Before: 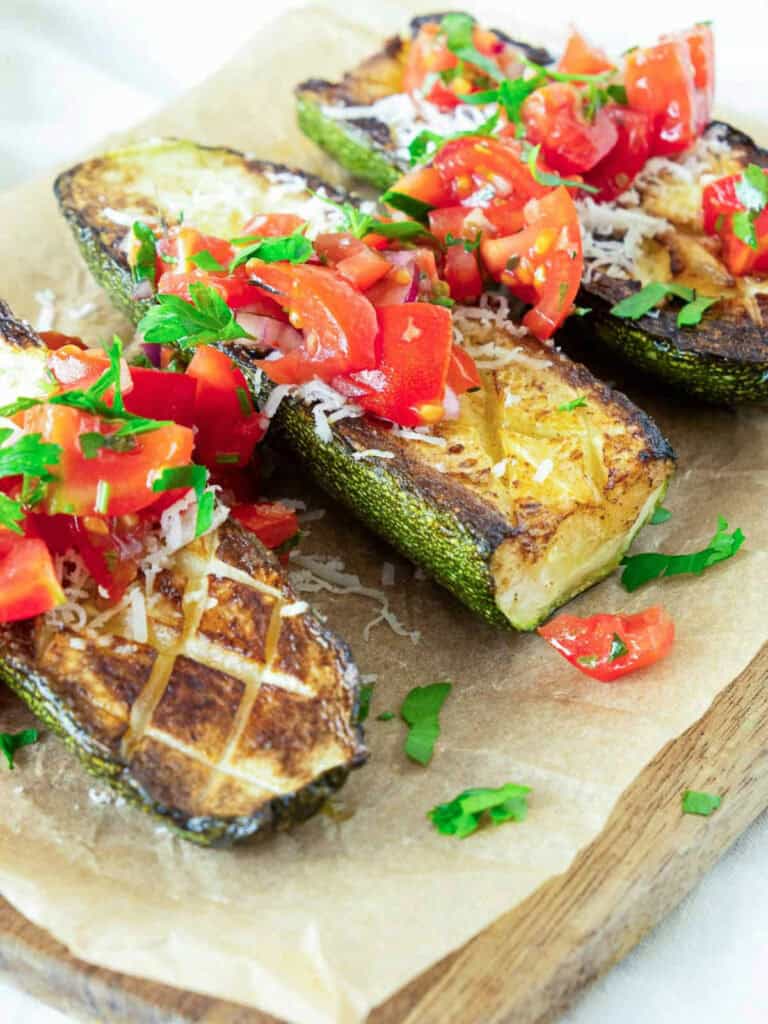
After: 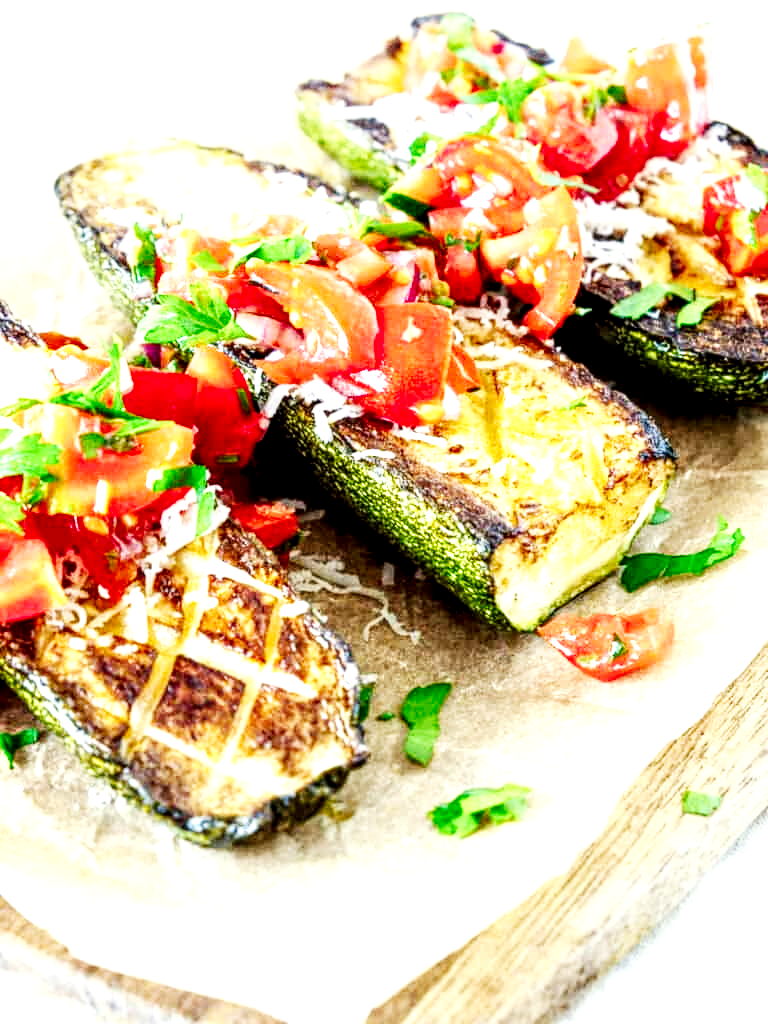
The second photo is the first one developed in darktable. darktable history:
local contrast: highlights 79%, shadows 56%, detail 175%, midtone range 0.428
base curve: curves: ch0 [(0, 0) (0.007, 0.004) (0.027, 0.03) (0.046, 0.07) (0.207, 0.54) (0.442, 0.872) (0.673, 0.972) (1, 1)], preserve colors none
